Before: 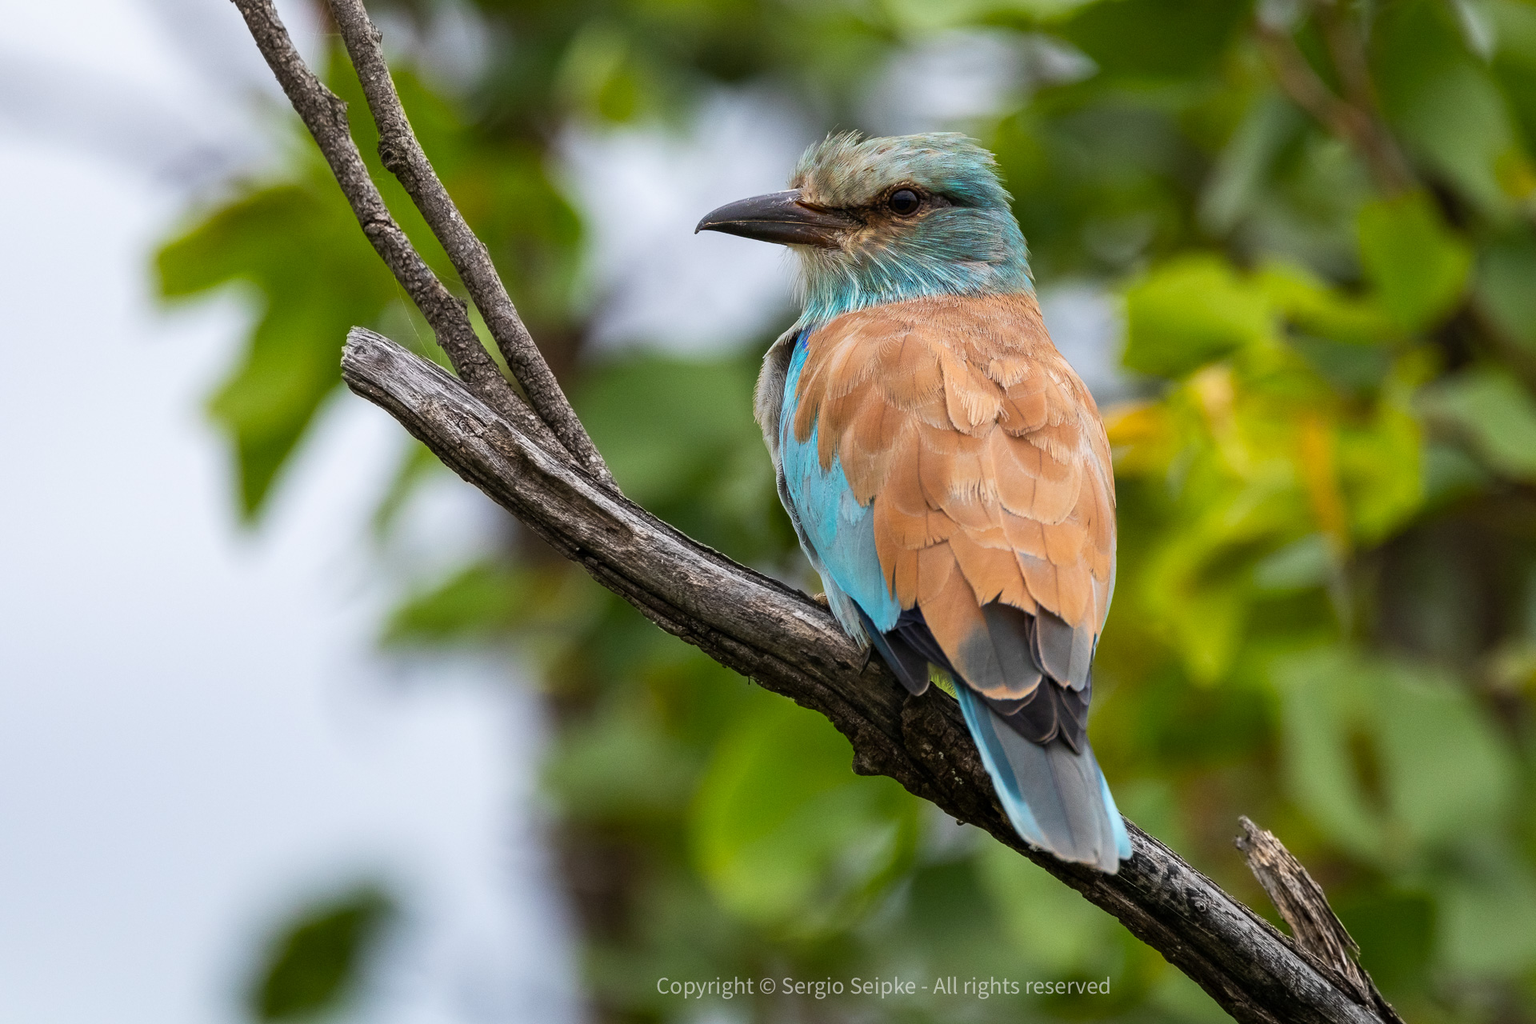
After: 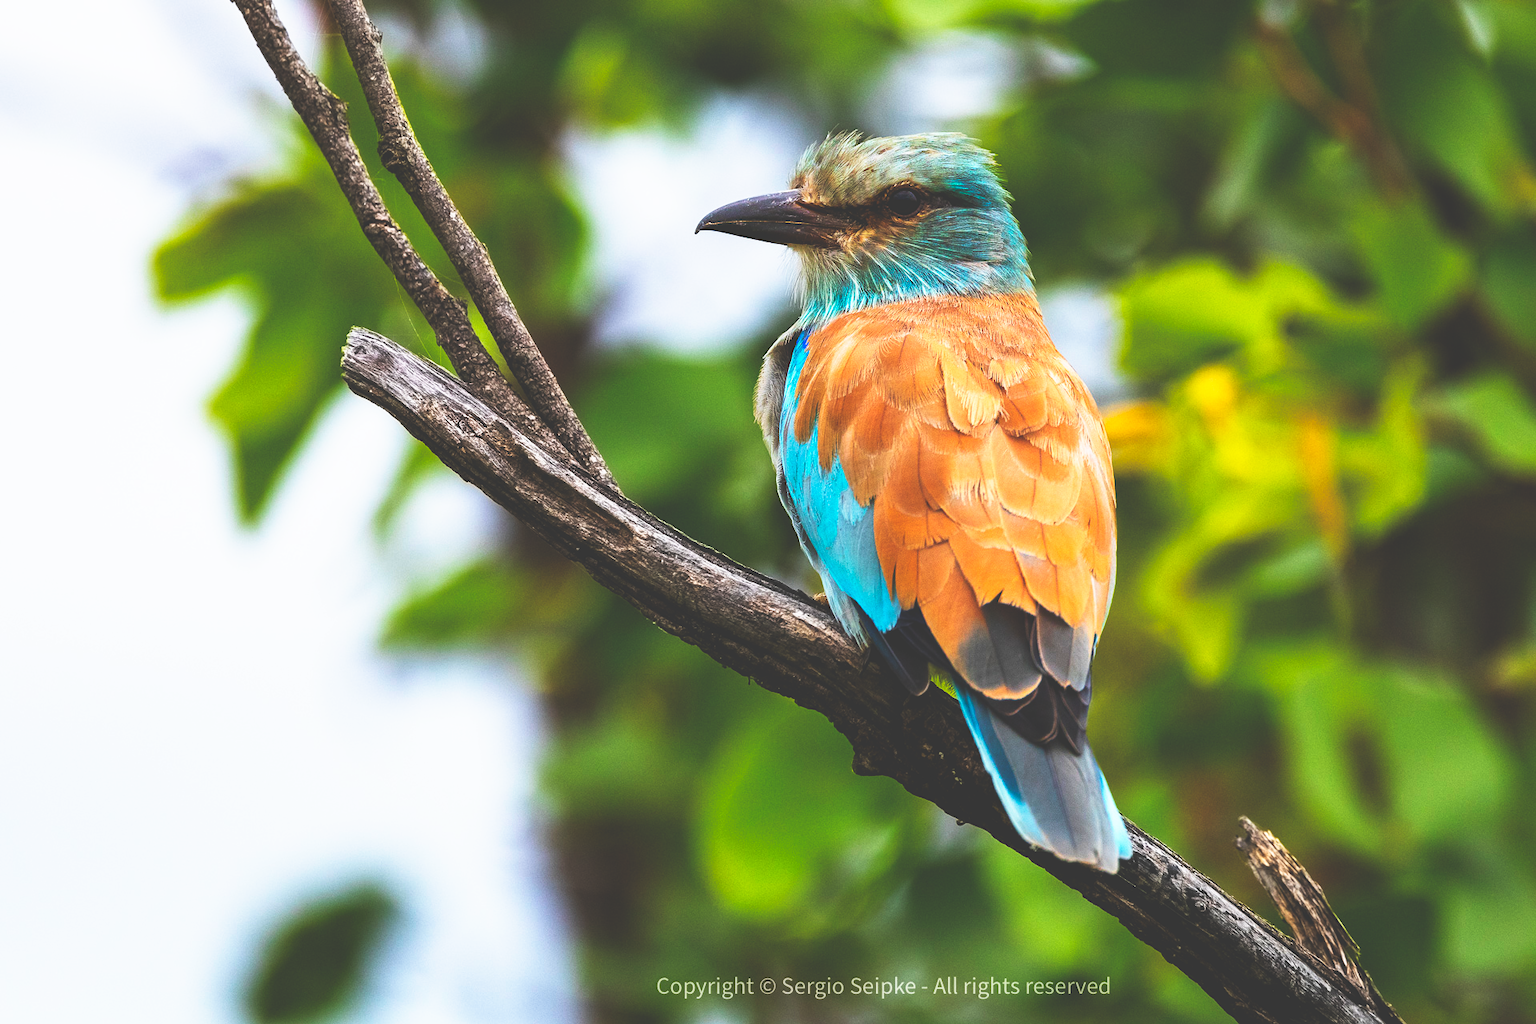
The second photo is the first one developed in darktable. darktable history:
color balance rgb: linear chroma grading › global chroma 33.4%
base curve: curves: ch0 [(0, 0.036) (0.007, 0.037) (0.604, 0.887) (1, 1)], preserve colors none
